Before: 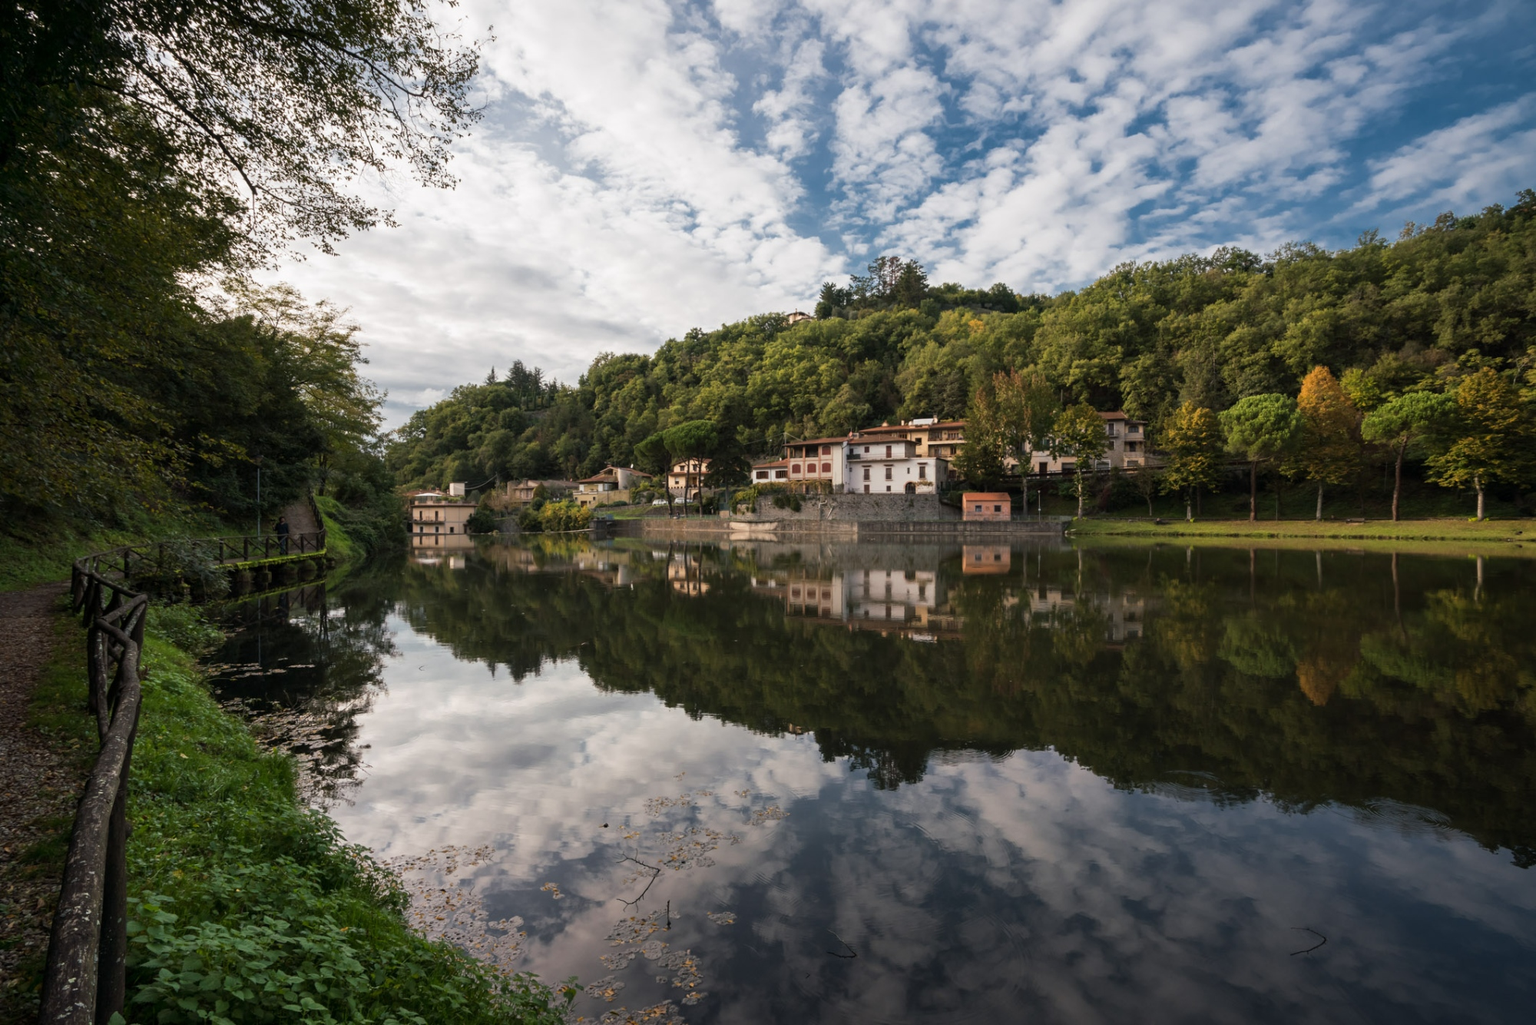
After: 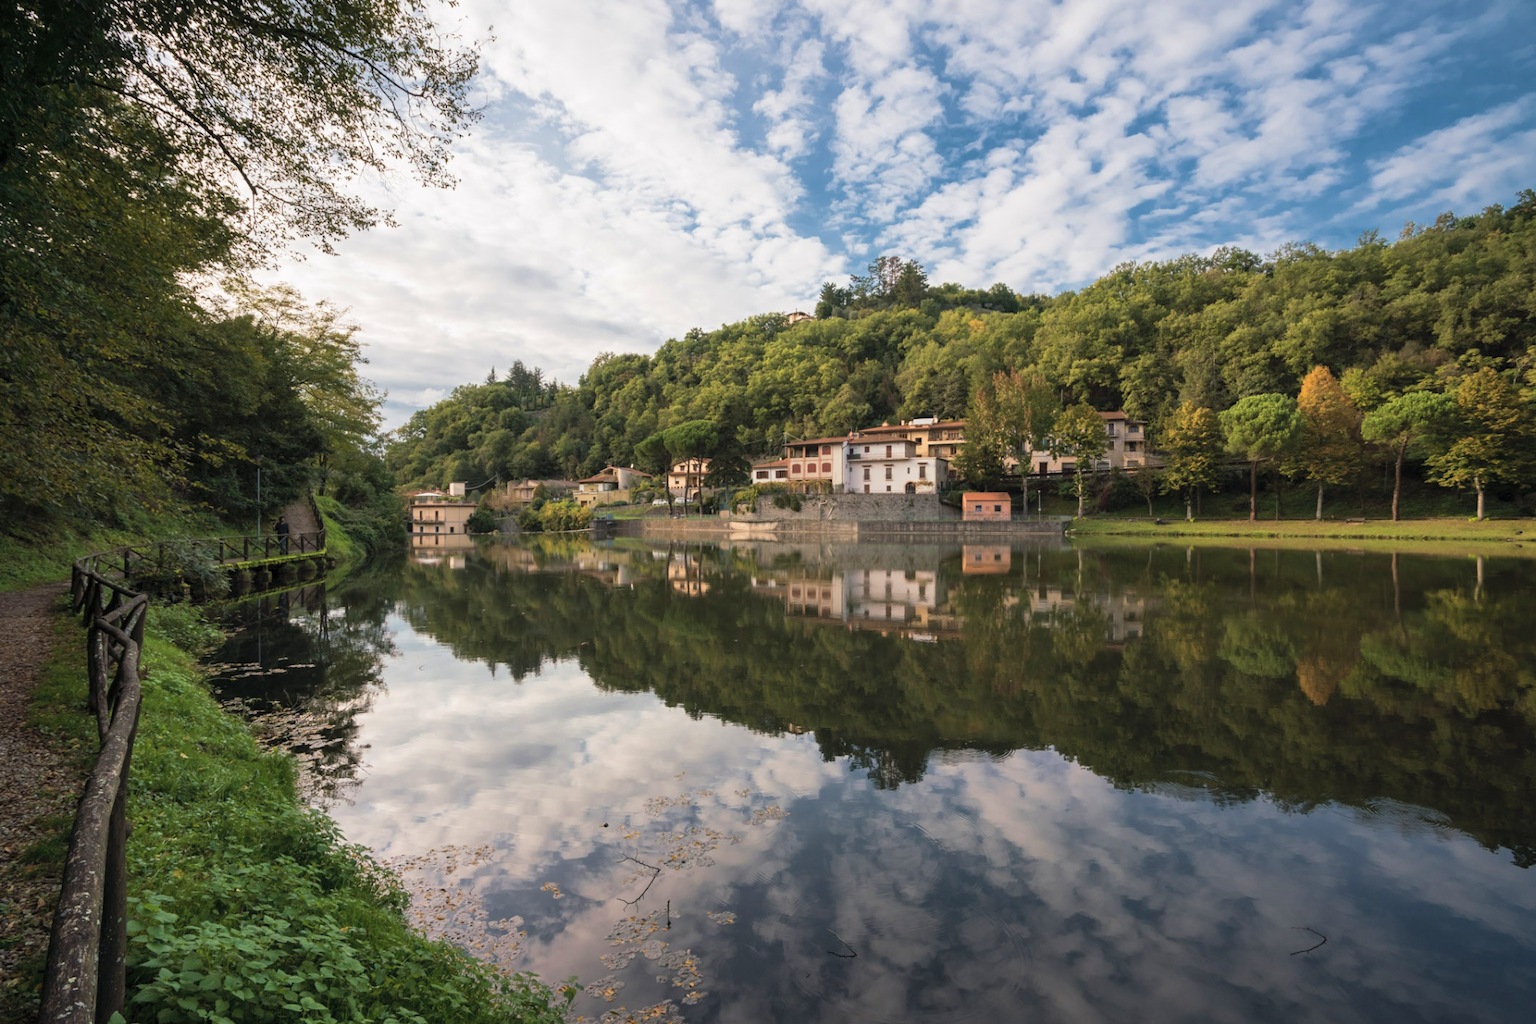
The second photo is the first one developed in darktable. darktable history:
contrast brightness saturation: brightness 0.15
velvia: on, module defaults
